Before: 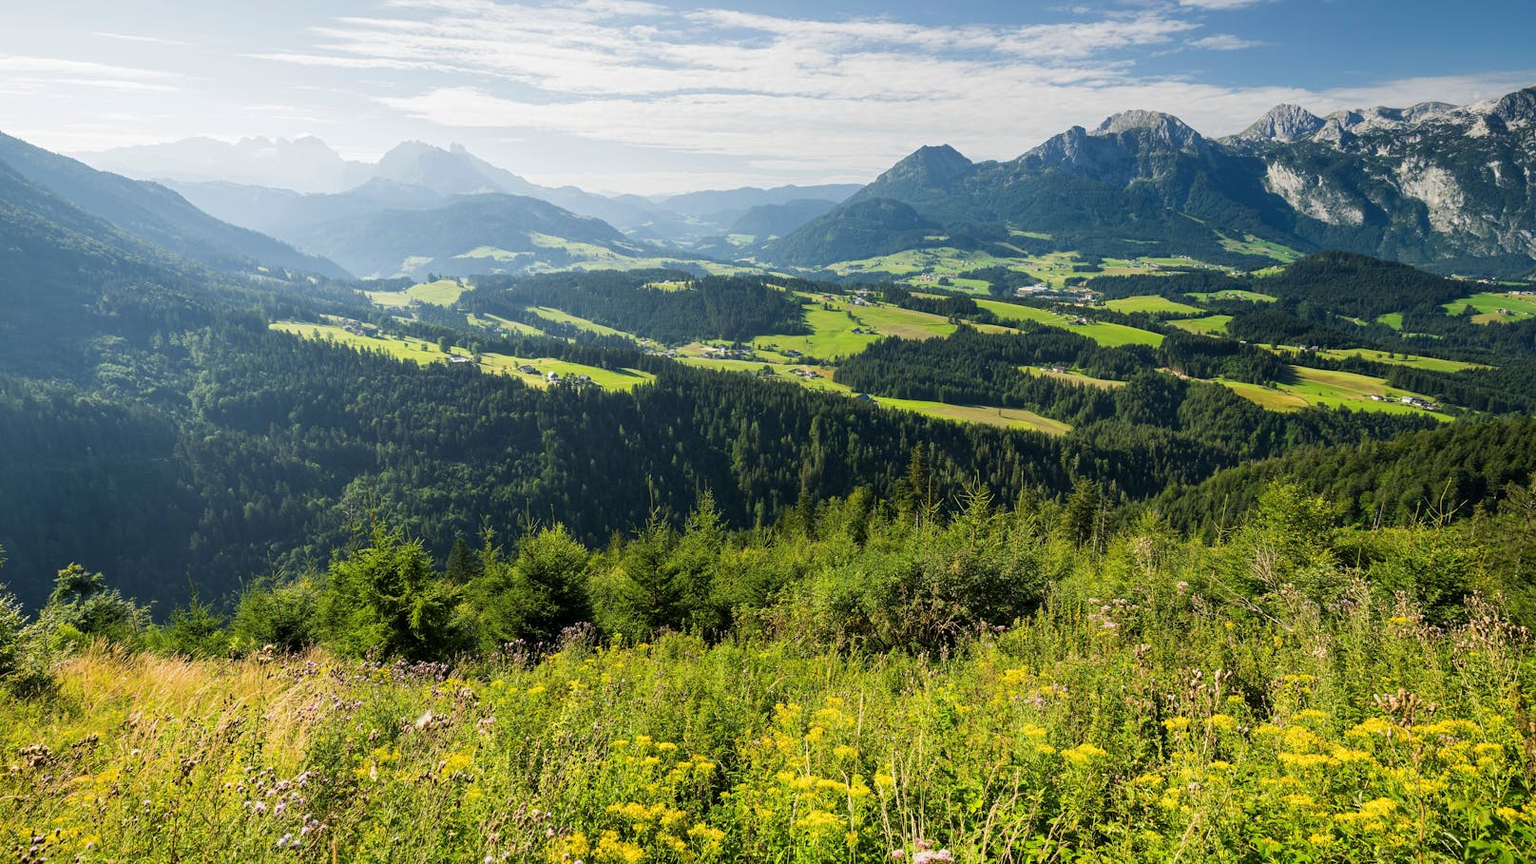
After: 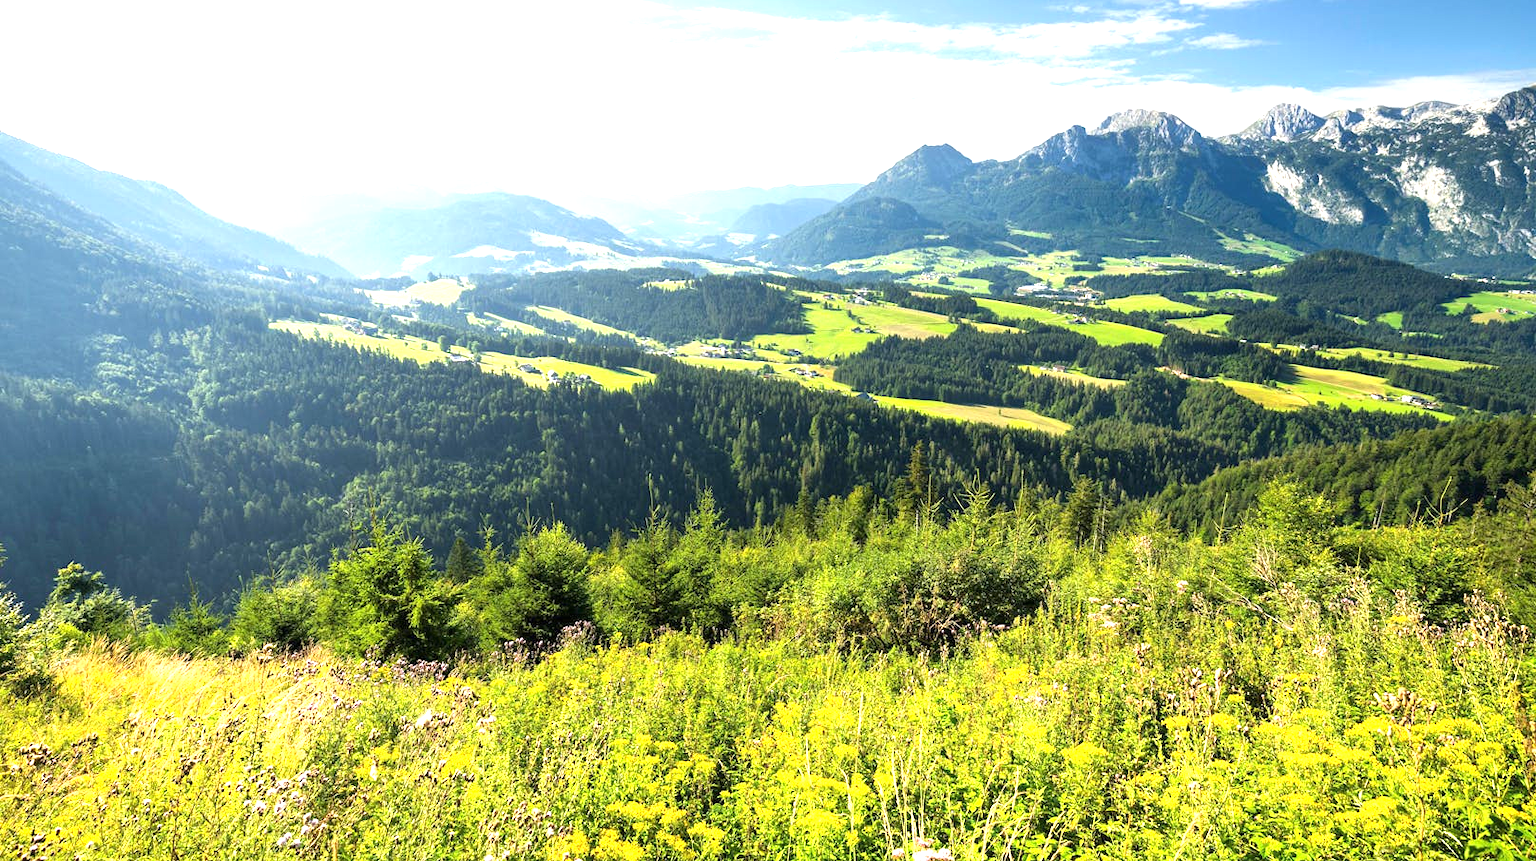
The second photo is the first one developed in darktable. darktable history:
crop: top 0.13%, bottom 0.146%
exposure: black level correction 0, exposure 1.199 EV, compensate highlight preservation false
